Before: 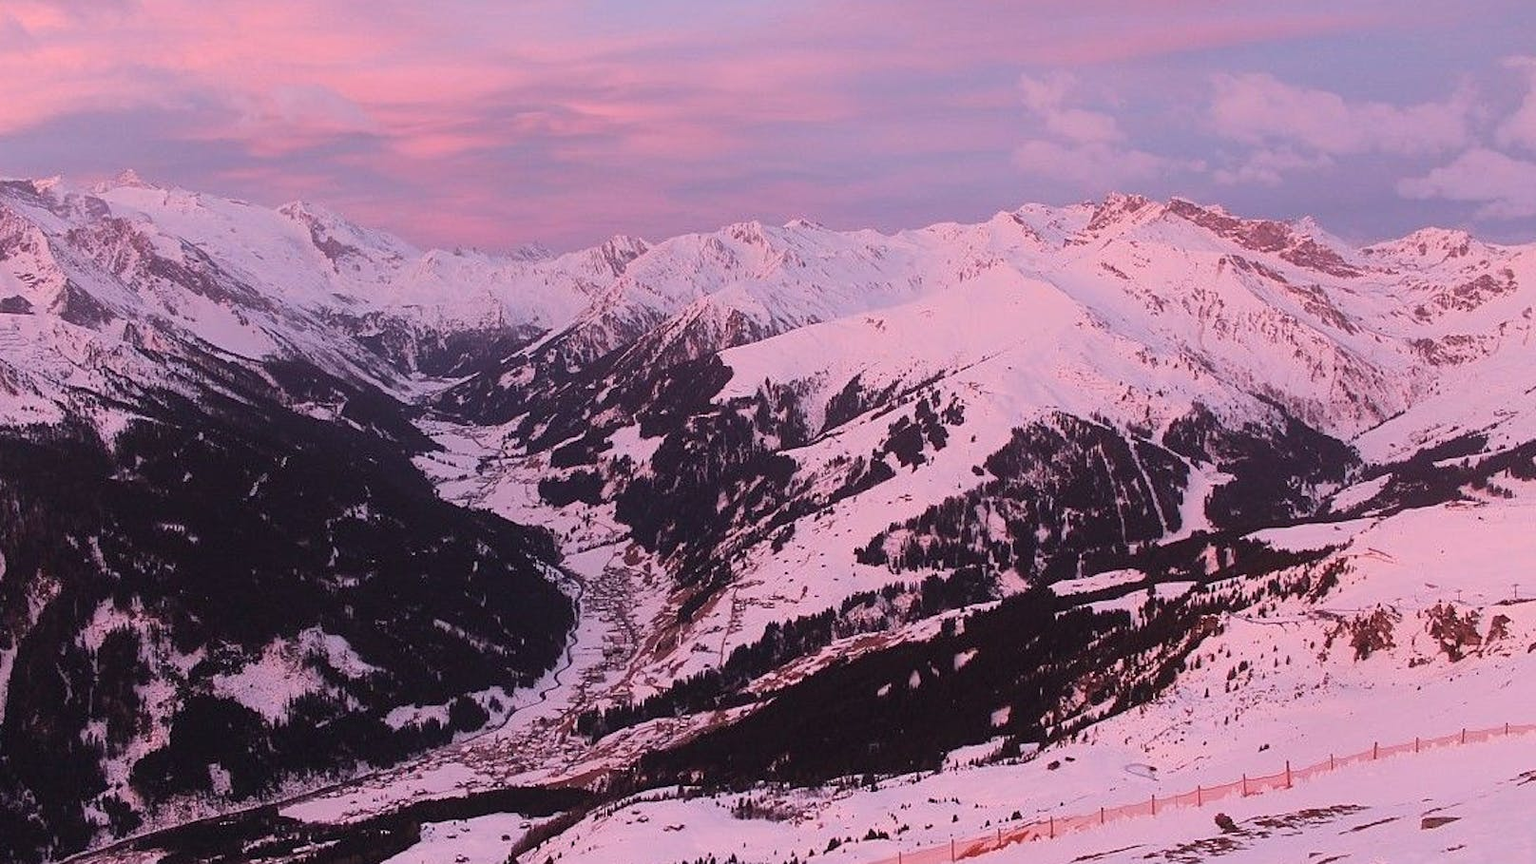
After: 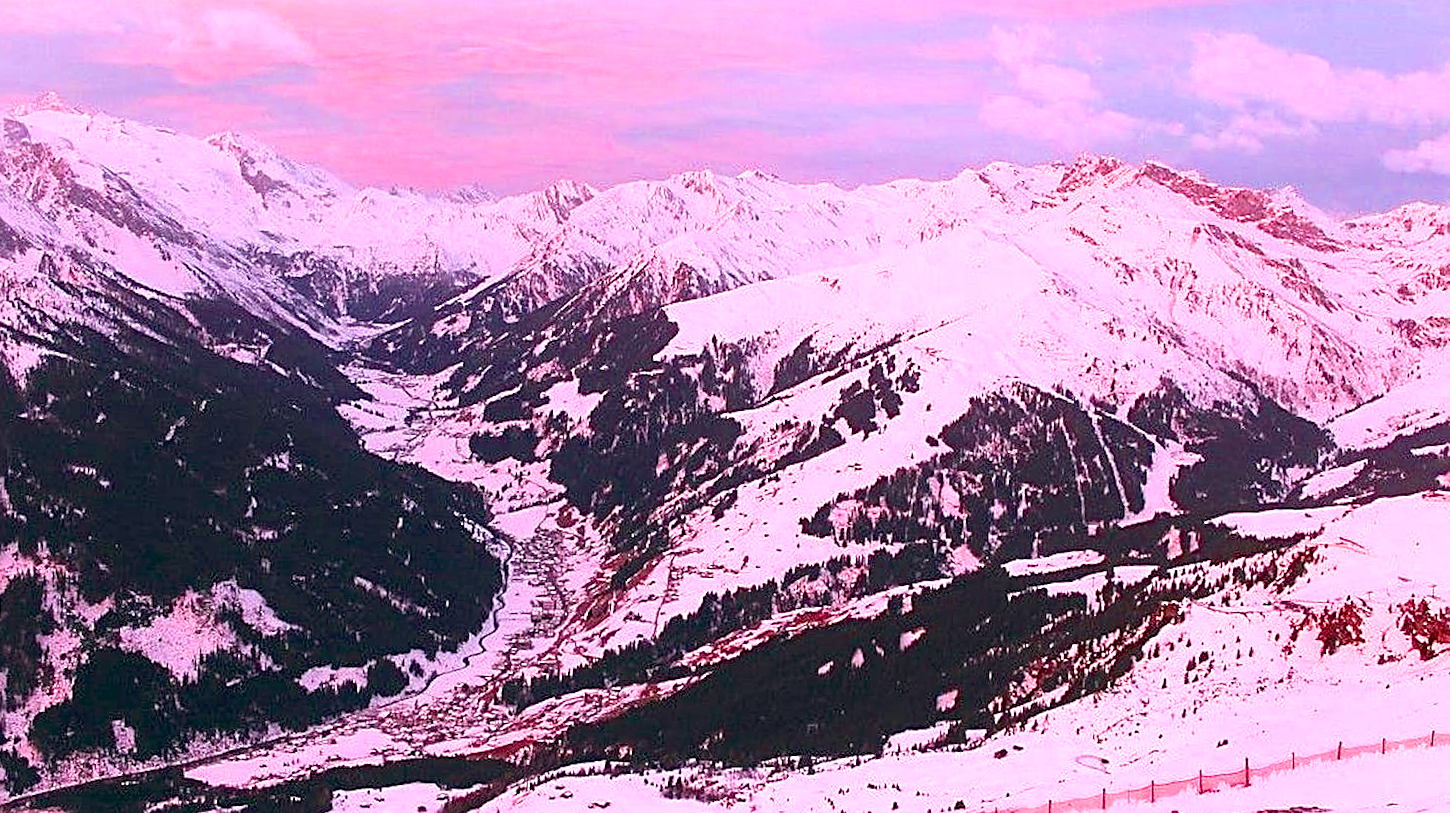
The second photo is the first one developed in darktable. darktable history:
color balance rgb: shadows lift › chroma 0.814%, shadows lift › hue 111.57°, global offset › luminance -0.311%, global offset › chroma 0.113%, global offset › hue 165.36°, perceptual saturation grading › global saturation 30.88%, saturation formula JzAzBz (2021)
exposure: black level correction 0, exposure 1.097 EV, compensate exposure bias true, compensate highlight preservation false
sharpen: on, module defaults
crop and rotate: angle -2.07°, left 3.09%, top 4.181%, right 1.476%, bottom 0.703%
